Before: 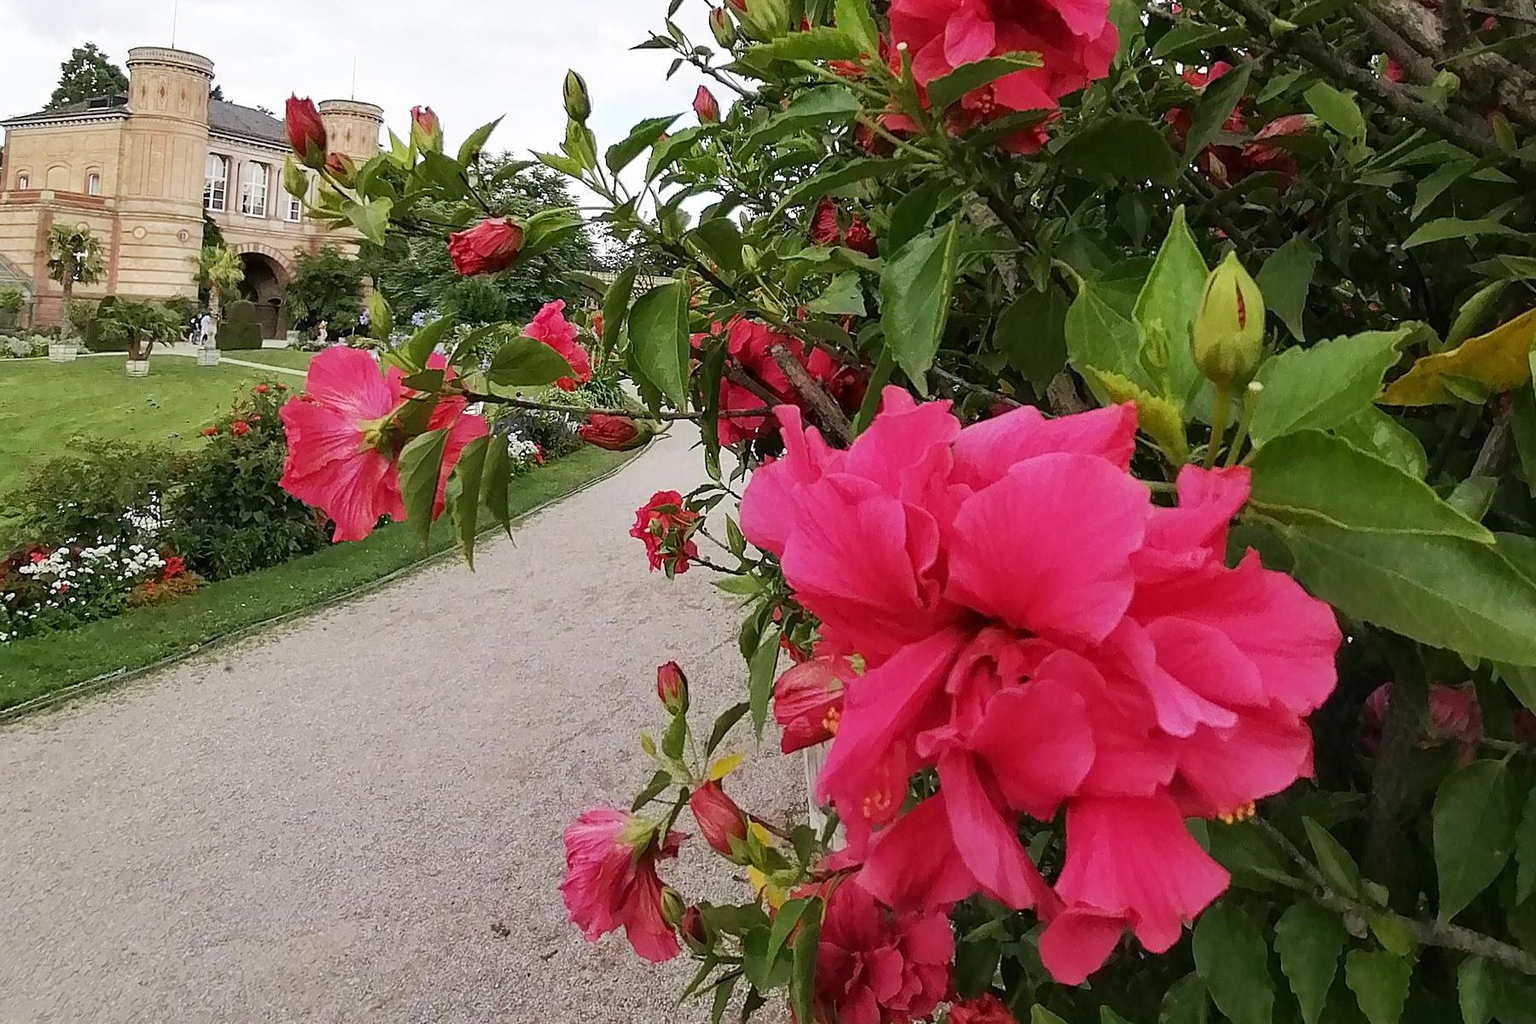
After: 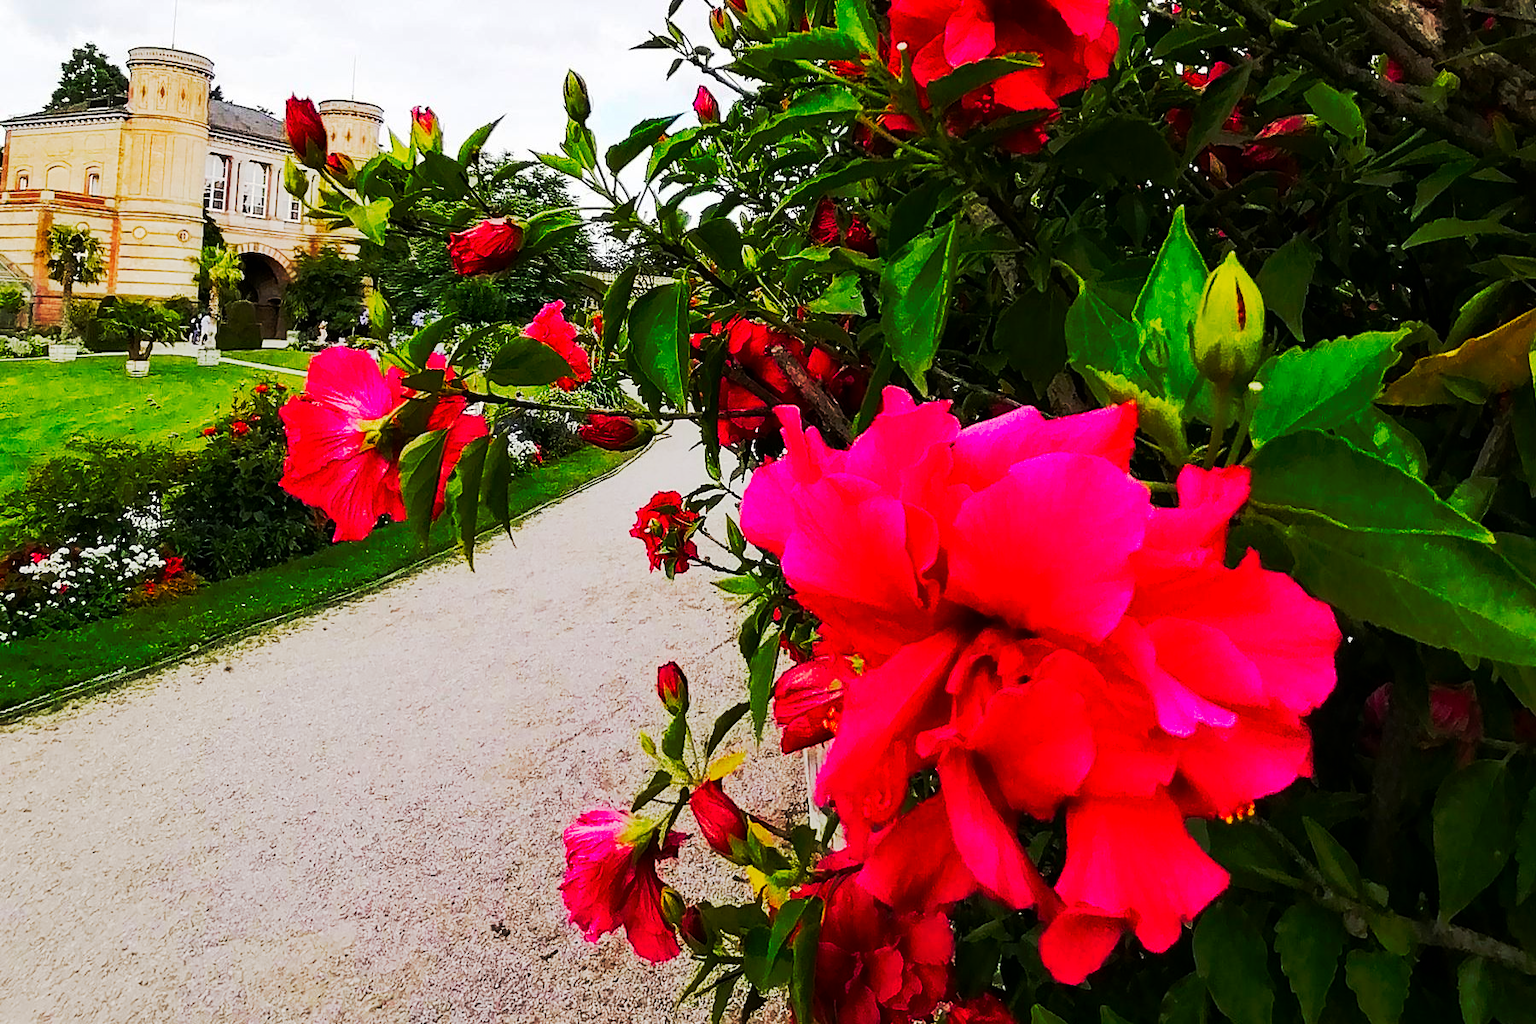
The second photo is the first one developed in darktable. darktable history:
color correction: saturation 1.32
tone curve: curves: ch0 [(0, 0) (0.003, 0.002) (0.011, 0.002) (0.025, 0.002) (0.044, 0.007) (0.069, 0.014) (0.1, 0.026) (0.136, 0.04) (0.177, 0.061) (0.224, 0.1) (0.277, 0.151) (0.335, 0.198) (0.399, 0.272) (0.468, 0.387) (0.543, 0.553) (0.623, 0.716) (0.709, 0.8) (0.801, 0.855) (0.898, 0.897) (1, 1)], preserve colors none
